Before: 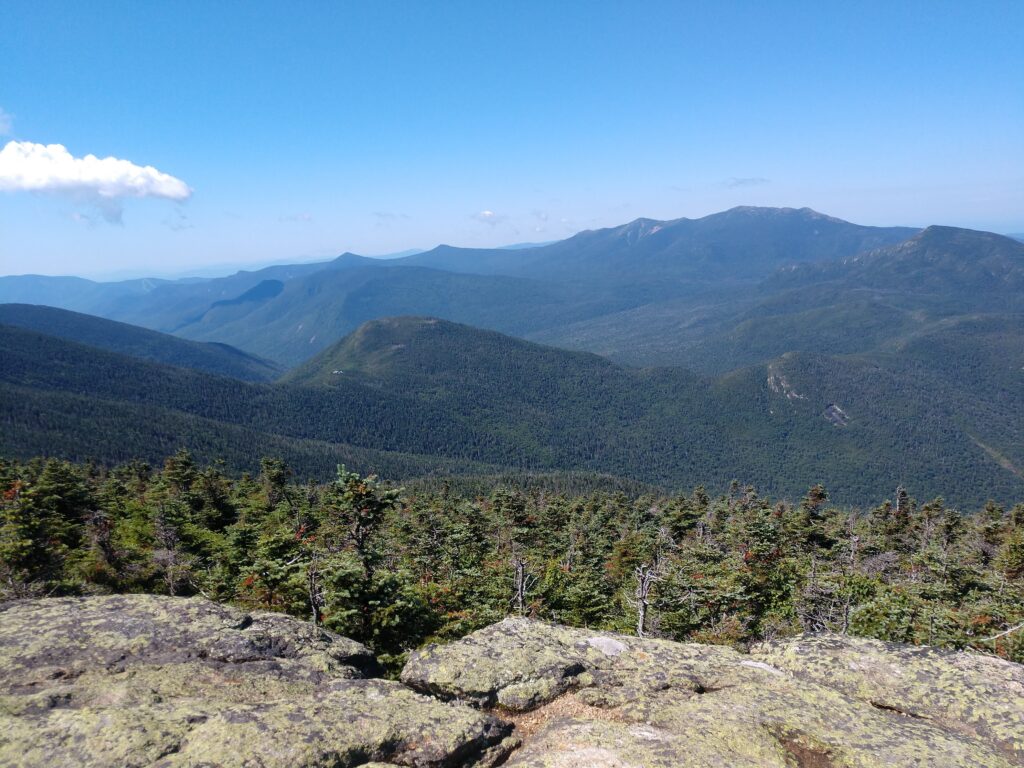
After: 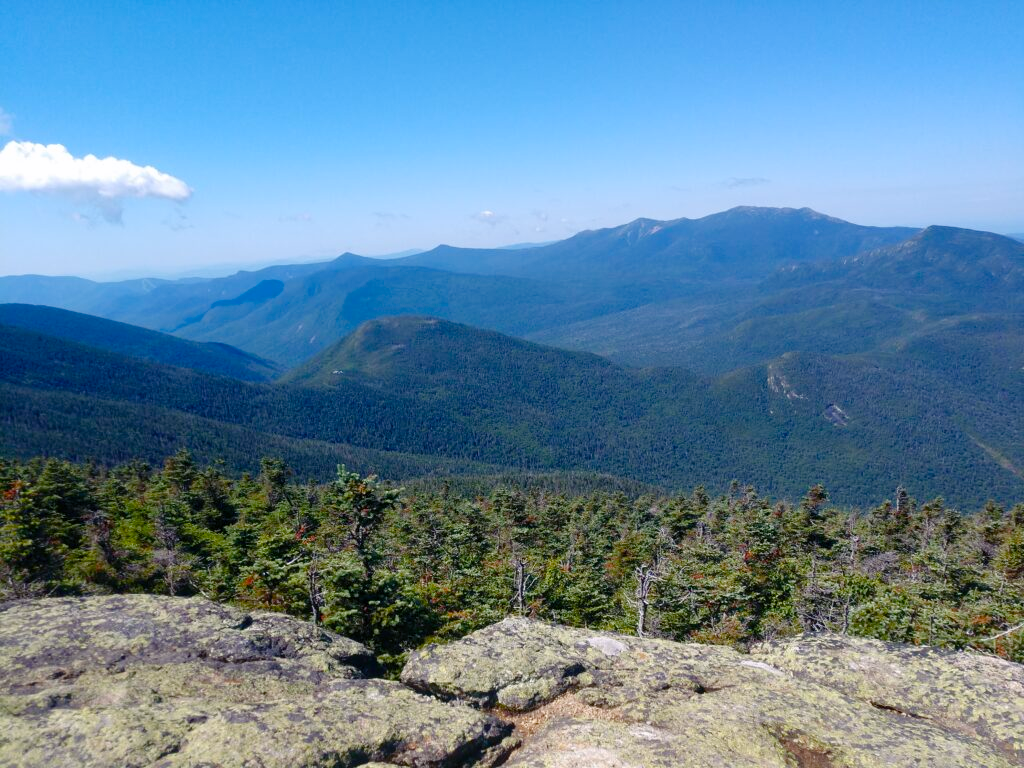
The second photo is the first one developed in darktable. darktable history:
color balance rgb: shadows lift › chroma 3.118%, shadows lift › hue 281.48°, power › chroma 0.512%, power › hue 214.92°, linear chroma grading › global chroma 0.809%, perceptual saturation grading › global saturation 20%, perceptual saturation grading › highlights -25.227%, perceptual saturation grading › shadows 49.59%
